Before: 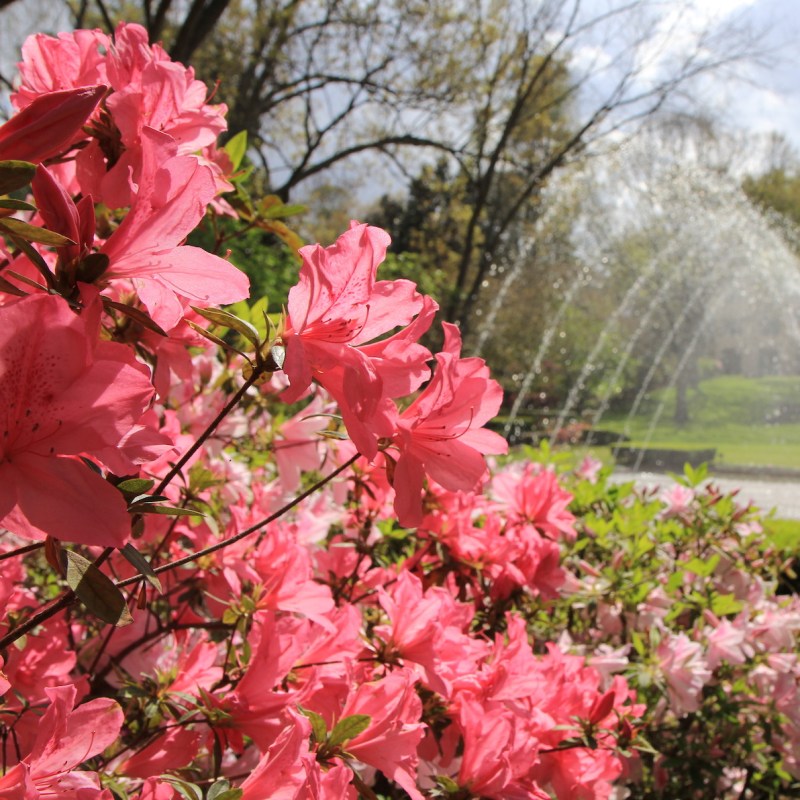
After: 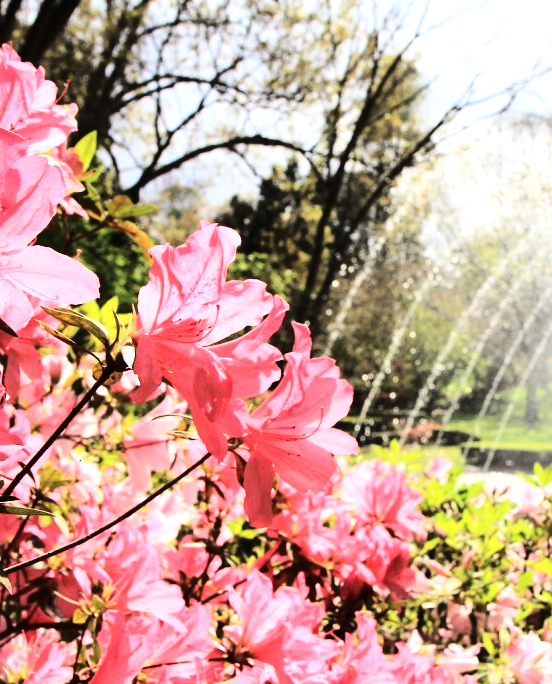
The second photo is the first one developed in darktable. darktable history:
base curve: curves: ch0 [(0, 0) (0.036, 0.025) (0.121, 0.166) (0.206, 0.329) (0.605, 0.79) (1, 1)]
crop: left 18.755%, right 12.242%, bottom 14.475%
tone equalizer: -8 EV -1.12 EV, -7 EV -1.04 EV, -6 EV -0.858 EV, -5 EV -0.566 EV, -3 EV 0.582 EV, -2 EV 0.849 EV, -1 EV 1 EV, +0 EV 1.08 EV, edges refinement/feathering 500, mask exposure compensation -1.57 EV, preserve details no
